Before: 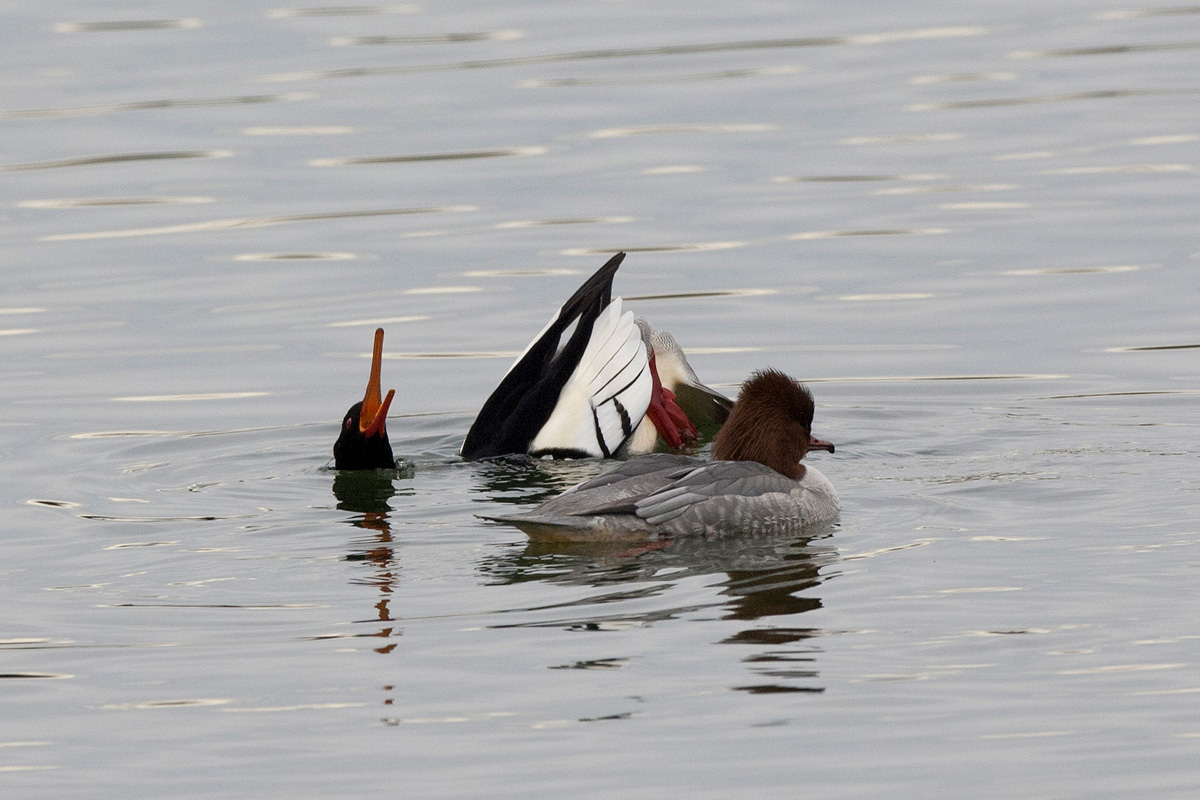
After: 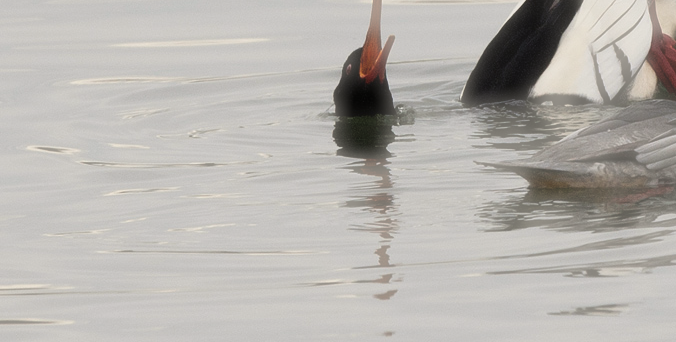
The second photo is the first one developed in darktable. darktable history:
crop: top 44.275%, right 43.607%, bottom 12.909%
haze removal: strength -0.892, distance 0.227, adaptive false
